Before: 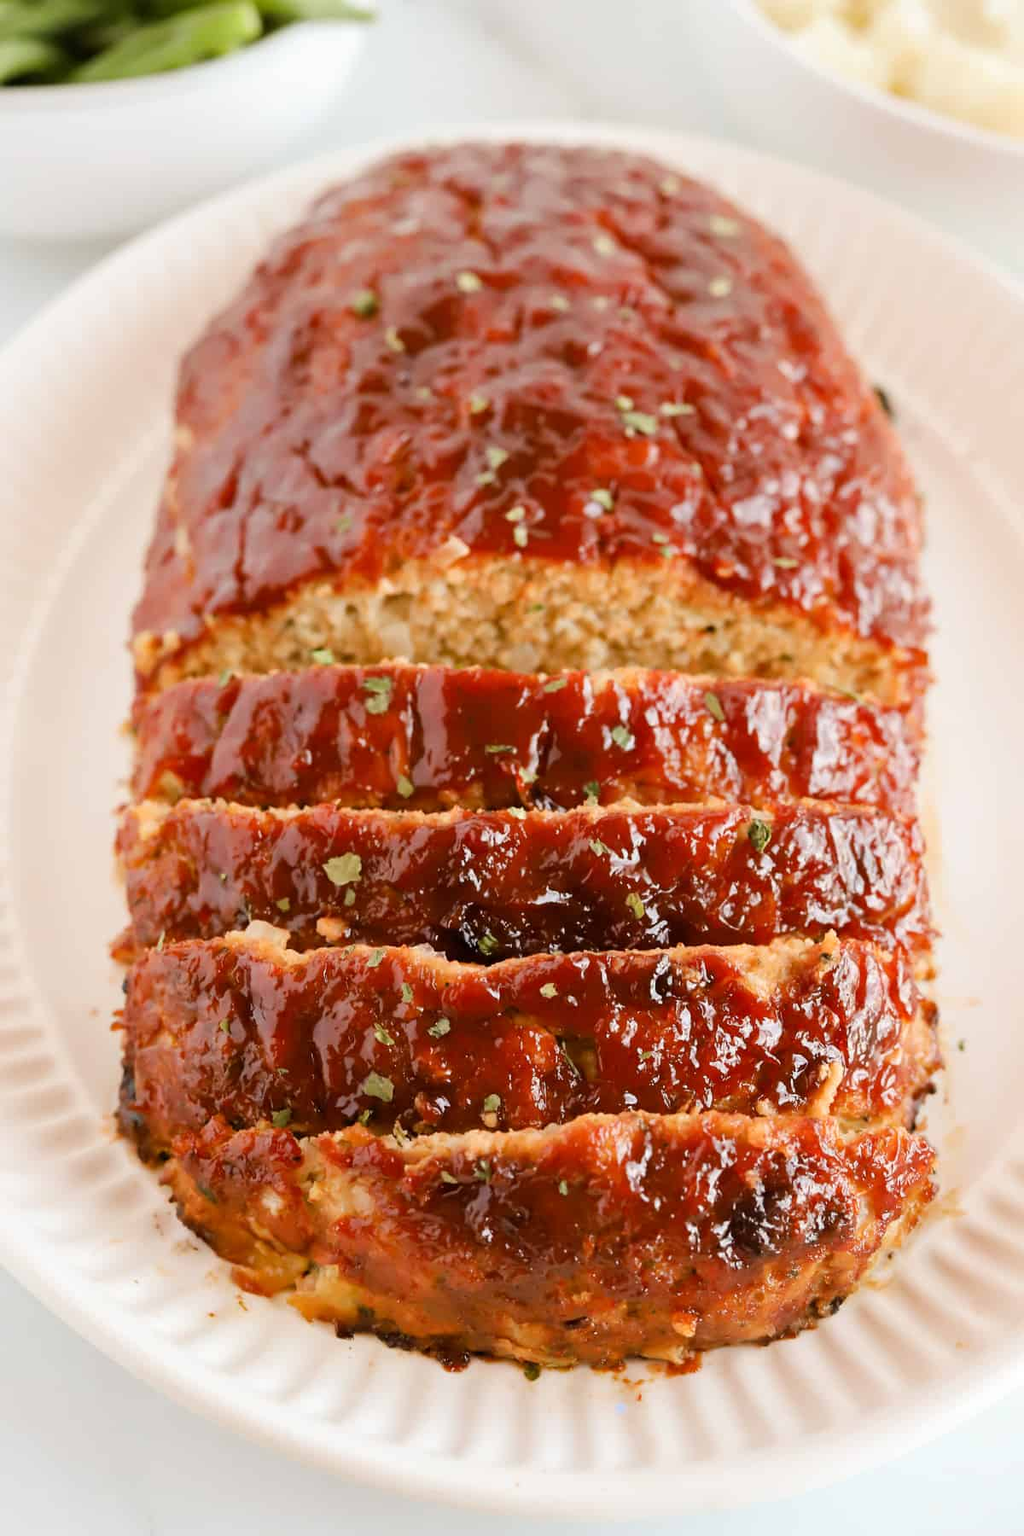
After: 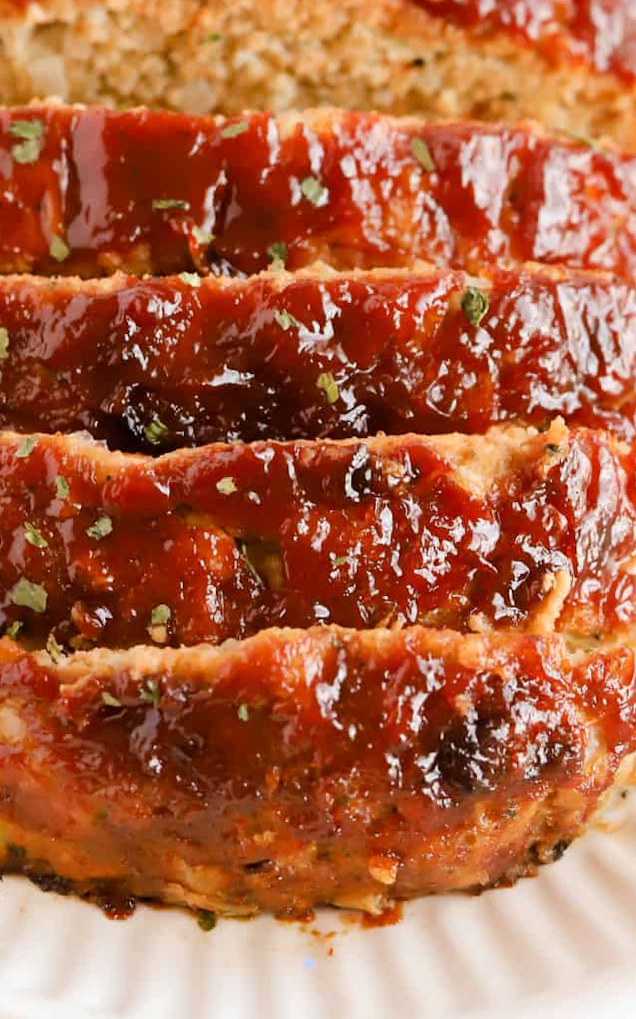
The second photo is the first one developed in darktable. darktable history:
rotate and perspective: lens shift (vertical) 0.048, lens shift (horizontal) -0.024, automatic cropping off
crop: left 34.479%, top 38.822%, right 13.718%, bottom 5.172%
